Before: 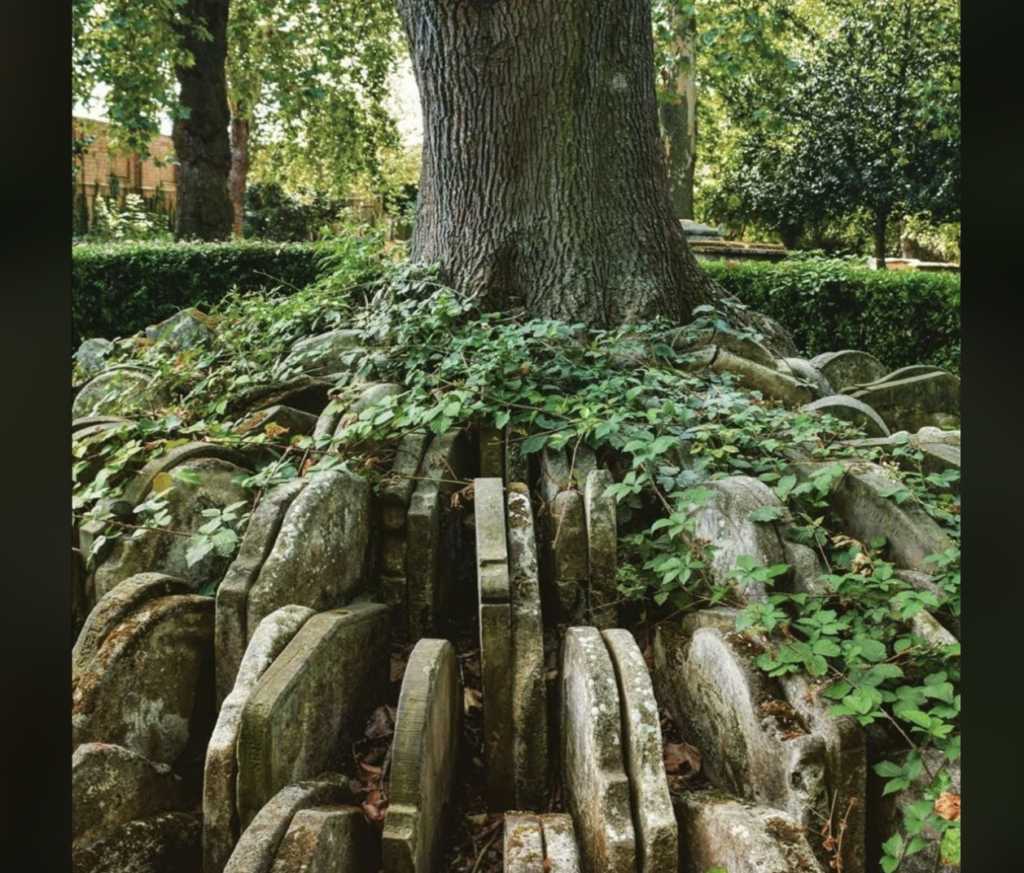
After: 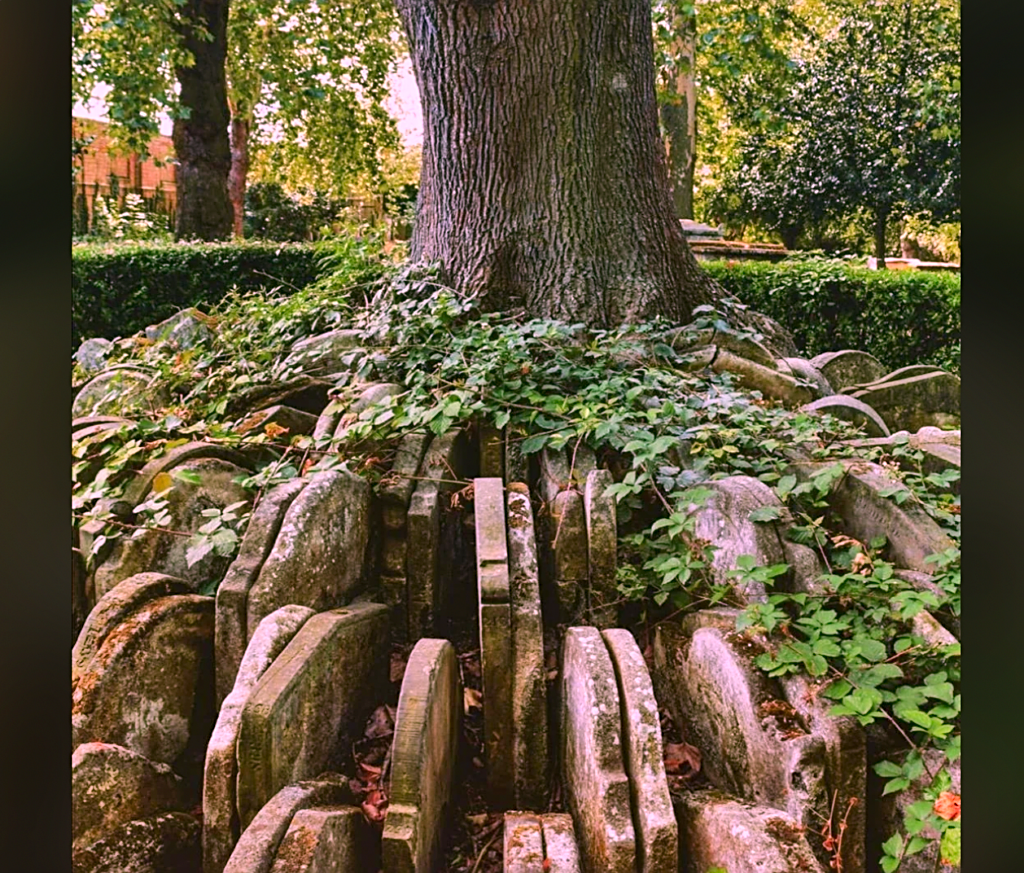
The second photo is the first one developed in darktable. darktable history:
color correction: highlights a* 19.04, highlights b* -11.74, saturation 1.67
shadows and highlights: soften with gaussian
sharpen: on, module defaults
